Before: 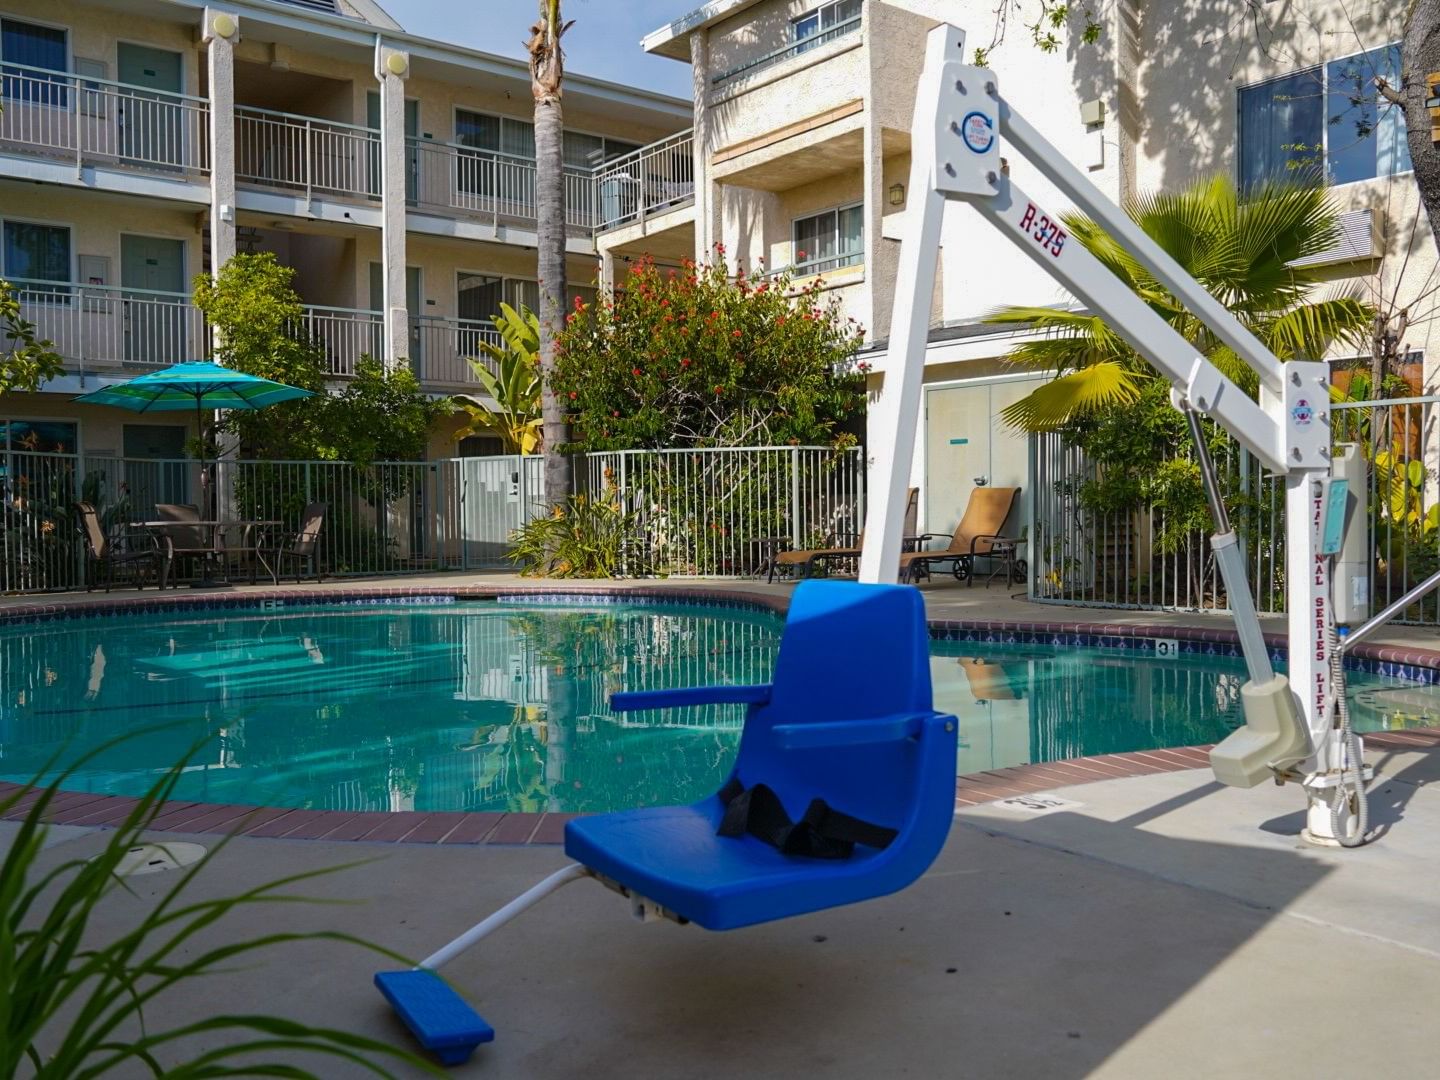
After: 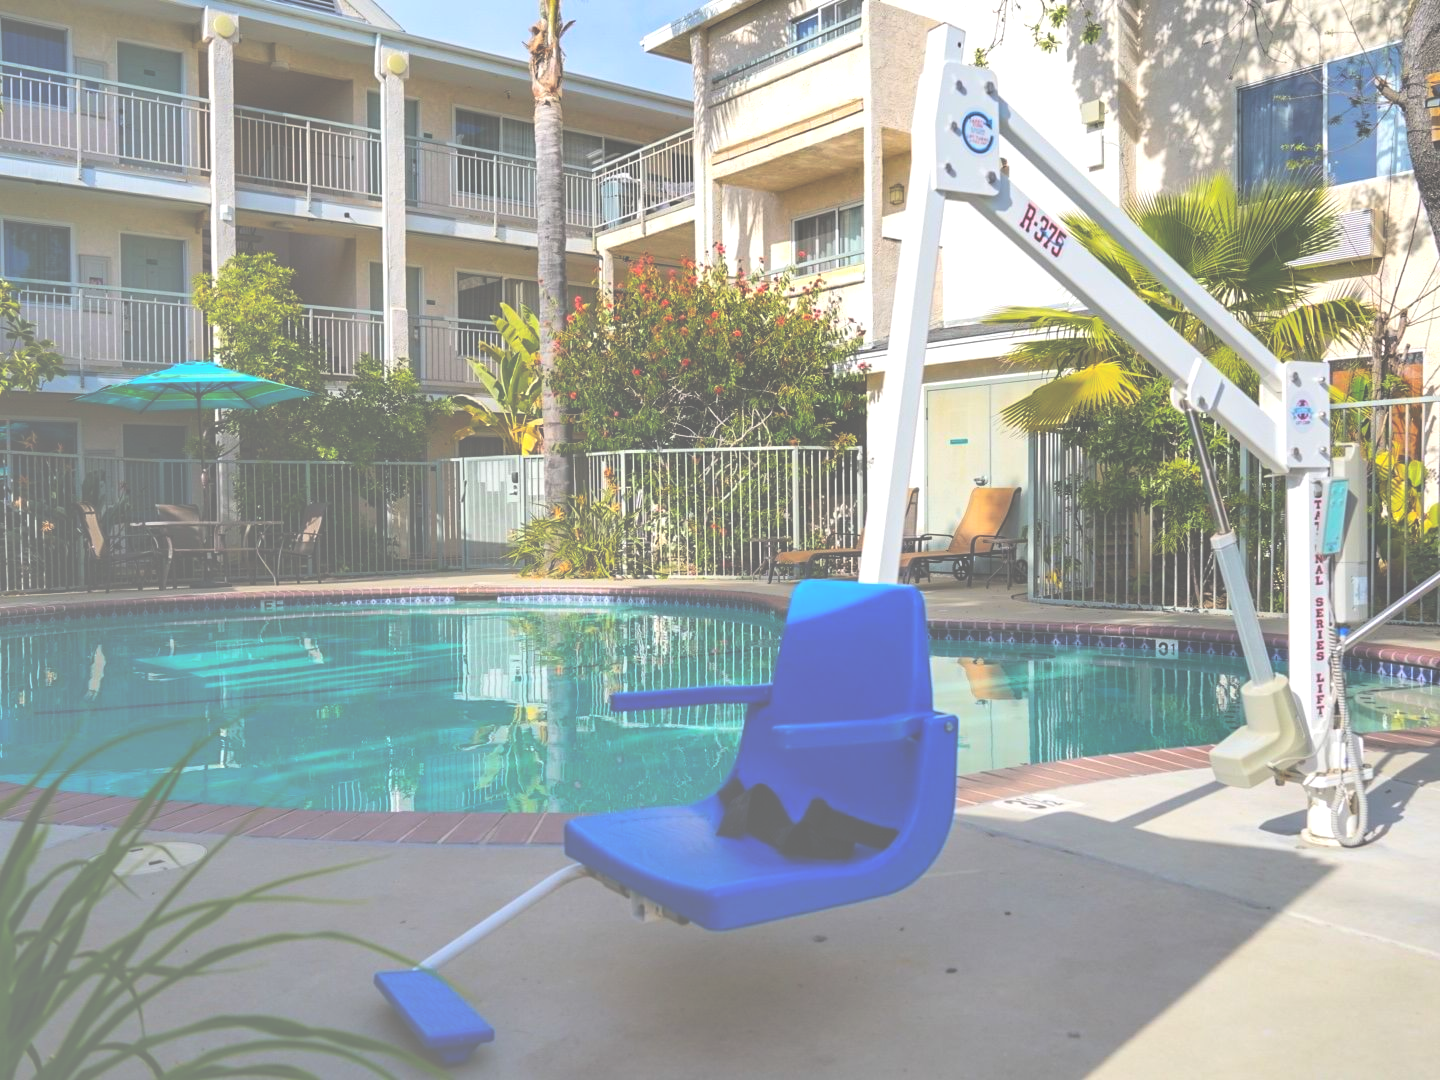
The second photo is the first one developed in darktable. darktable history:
contrast brightness saturation: contrast 0.1, brightness 0.3, saturation 0.14
shadows and highlights: radius 337.17, shadows 29.01, soften with gaussian
exposure: black level correction -0.071, exposure 0.5 EV, compensate highlight preservation false
